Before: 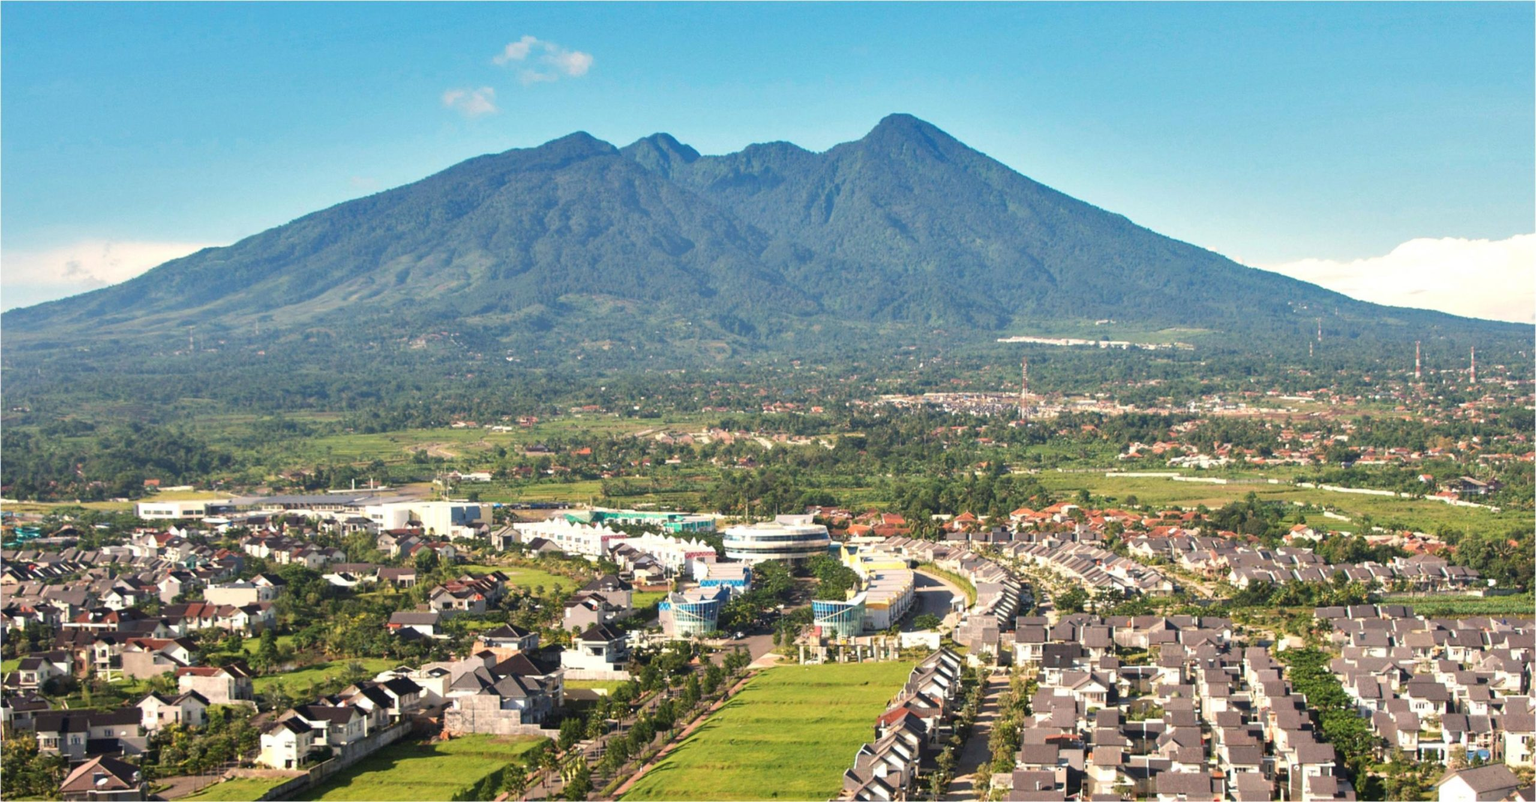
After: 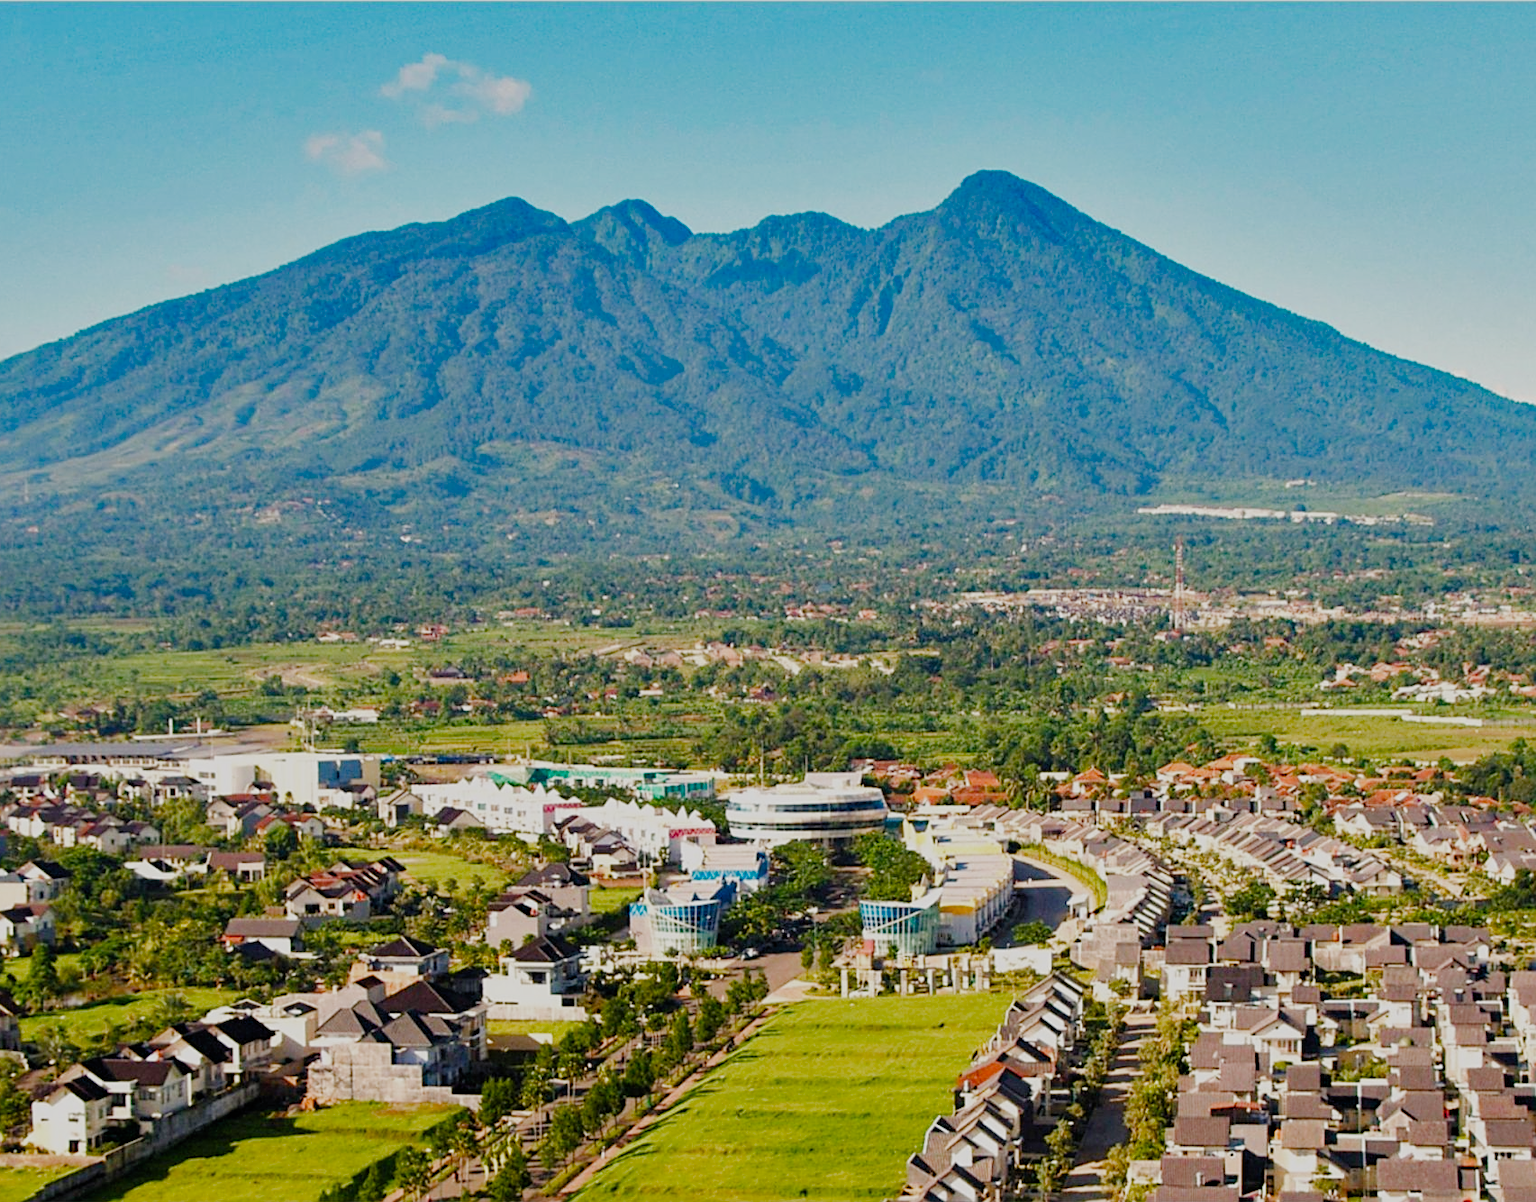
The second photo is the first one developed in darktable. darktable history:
filmic rgb: black relative exposure -7.49 EV, white relative exposure 4.89 EV, threshold 5.95 EV, hardness 3.4, add noise in highlights 0.001, preserve chrominance no, color science v3 (2019), use custom middle-gray values true, contrast in highlights soft, enable highlight reconstruction true
crop and rotate: left 15.613%, right 17.776%
sharpen: on, module defaults
color balance rgb: highlights gain › chroma 0.659%, highlights gain › hue 55.31°, perceptual saturation grading › global saturation 23.878%, perceptual saturation grading › highlights -23.673%, perceptual saturation grading › mid-tones 24.602%, perceptual saturation grading › shadows 39.056%
haze removal: adaptive false
